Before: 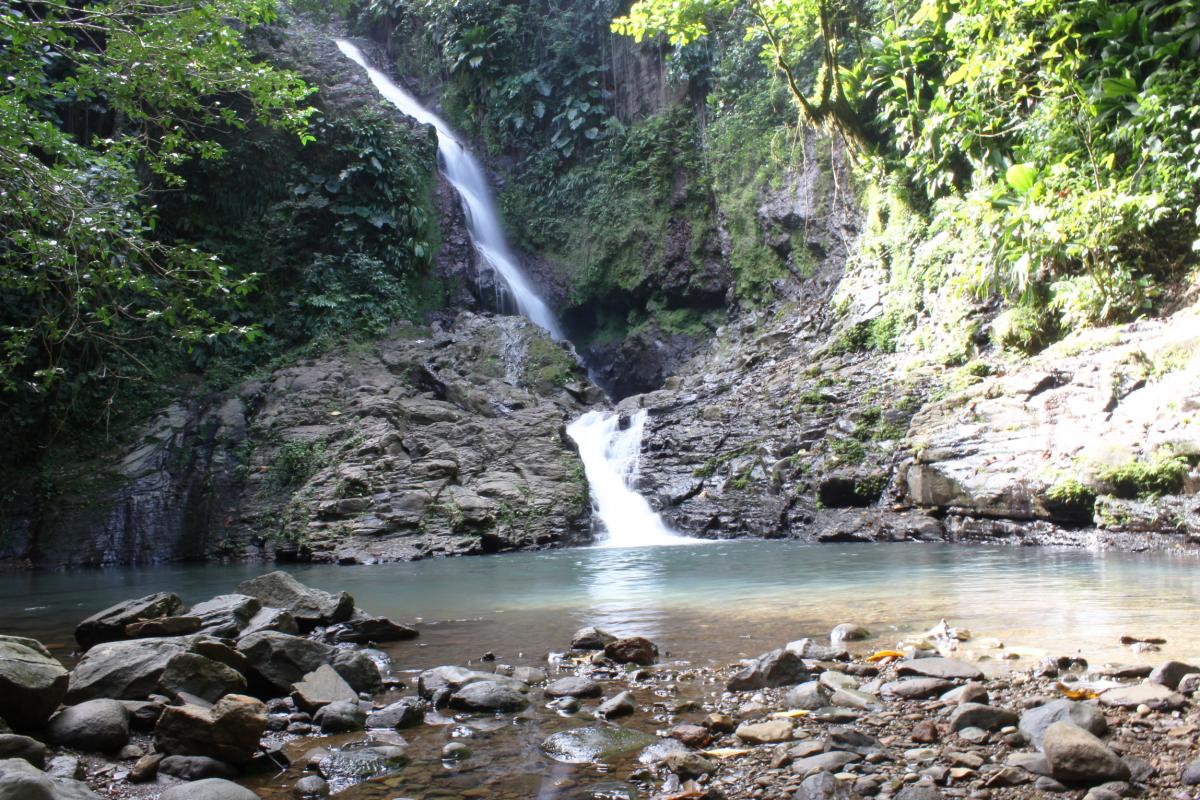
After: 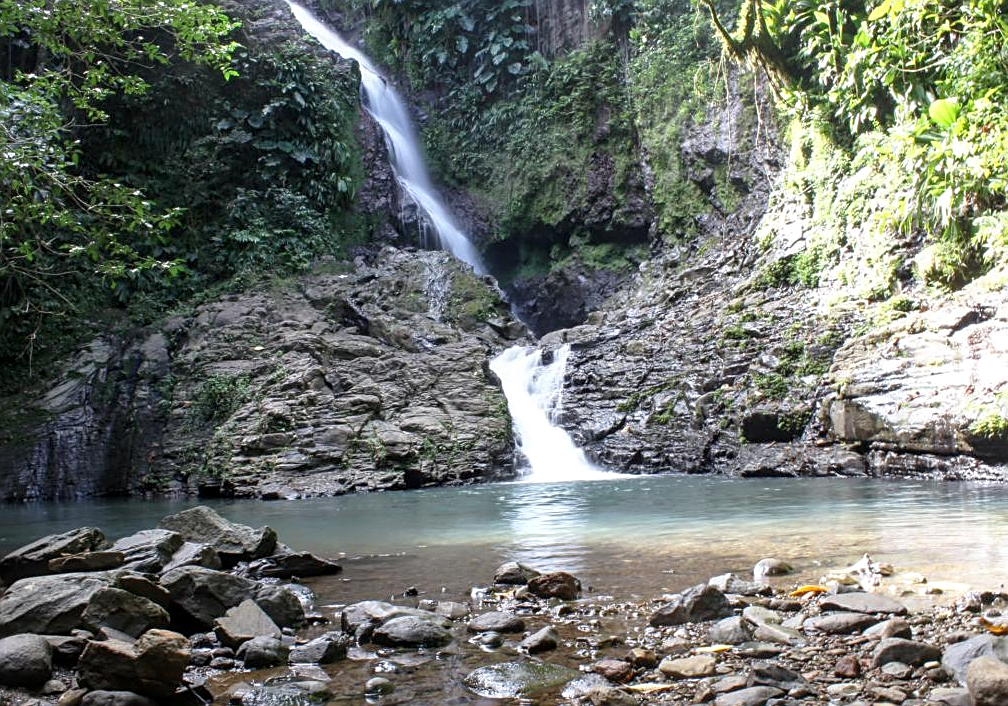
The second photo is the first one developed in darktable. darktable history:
sharpen: on, module defaults
crop: left 6.446%, top 8.188%, right 9.538%, bottom 3.548%
local contrast: on, module defaults
